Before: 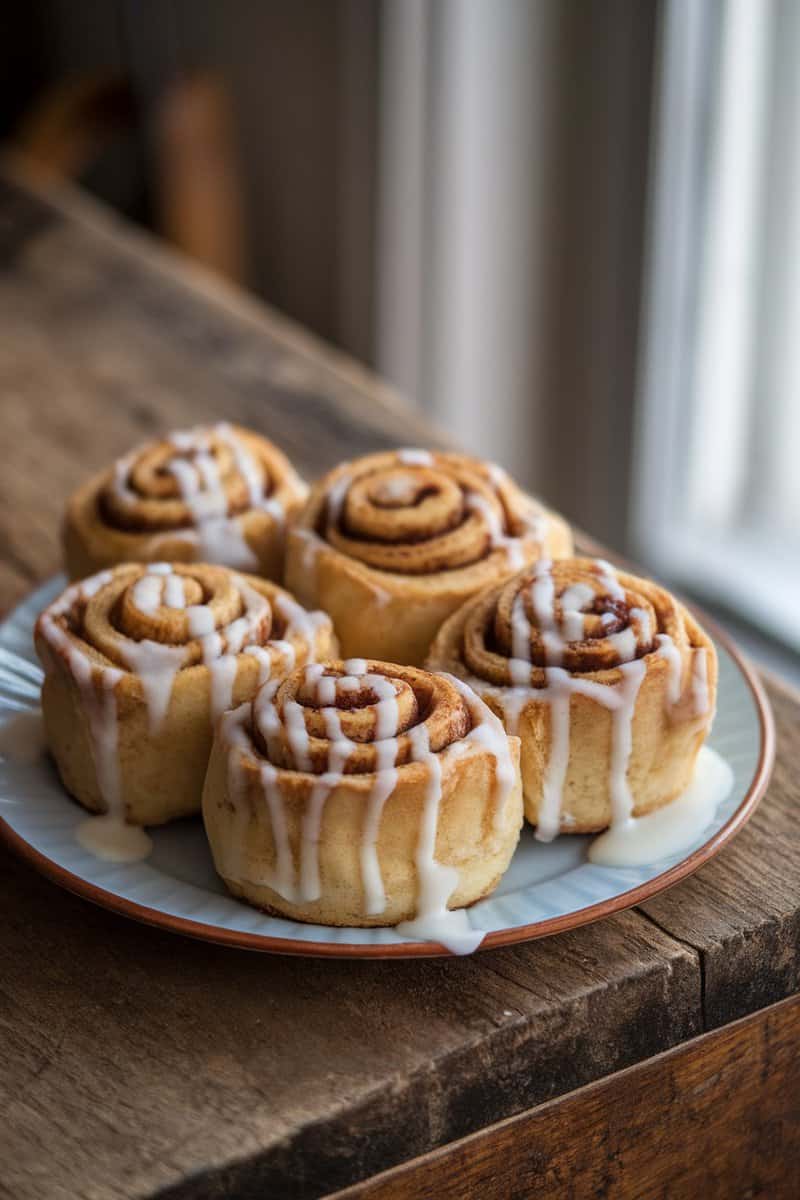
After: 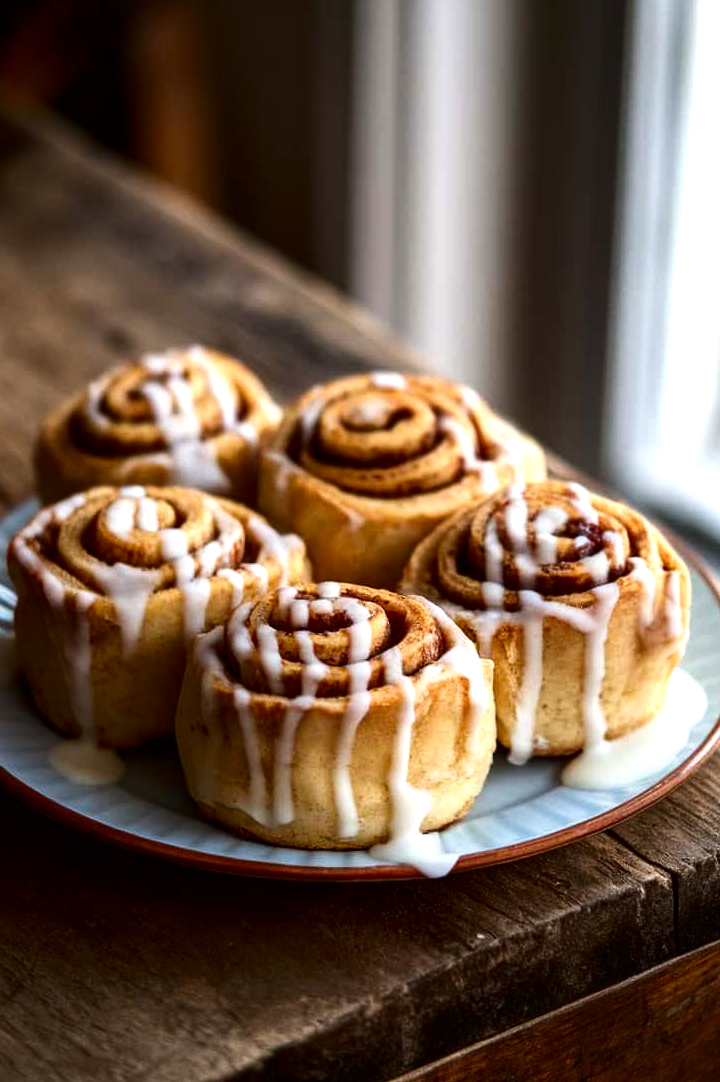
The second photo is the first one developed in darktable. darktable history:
tone equalizer: -8 EV -0.717 EV, -7 EV -0.704 EV, -6 EV -0.632 EV, -5 EV -0.391 EV, -3 EV 0.376 EV, -2 EV 0.6 EV, -1 EV 0.686 EV, +0 EV 0.777 EV, mask exposure compensation -0.503 EV
crop: left 3.486%, top 6.463%, right 6.416%, bottom 3.327%
contrast brightness saturation: contrast 0.133, brightness -0.241, saturation 0.137
